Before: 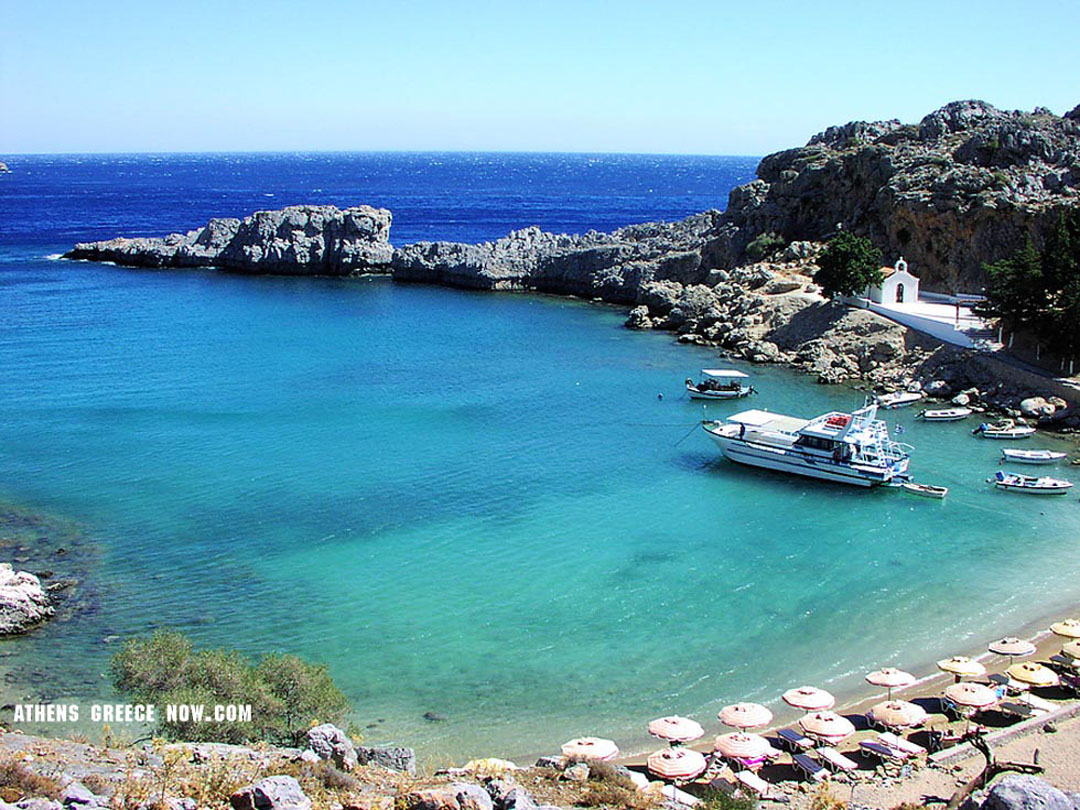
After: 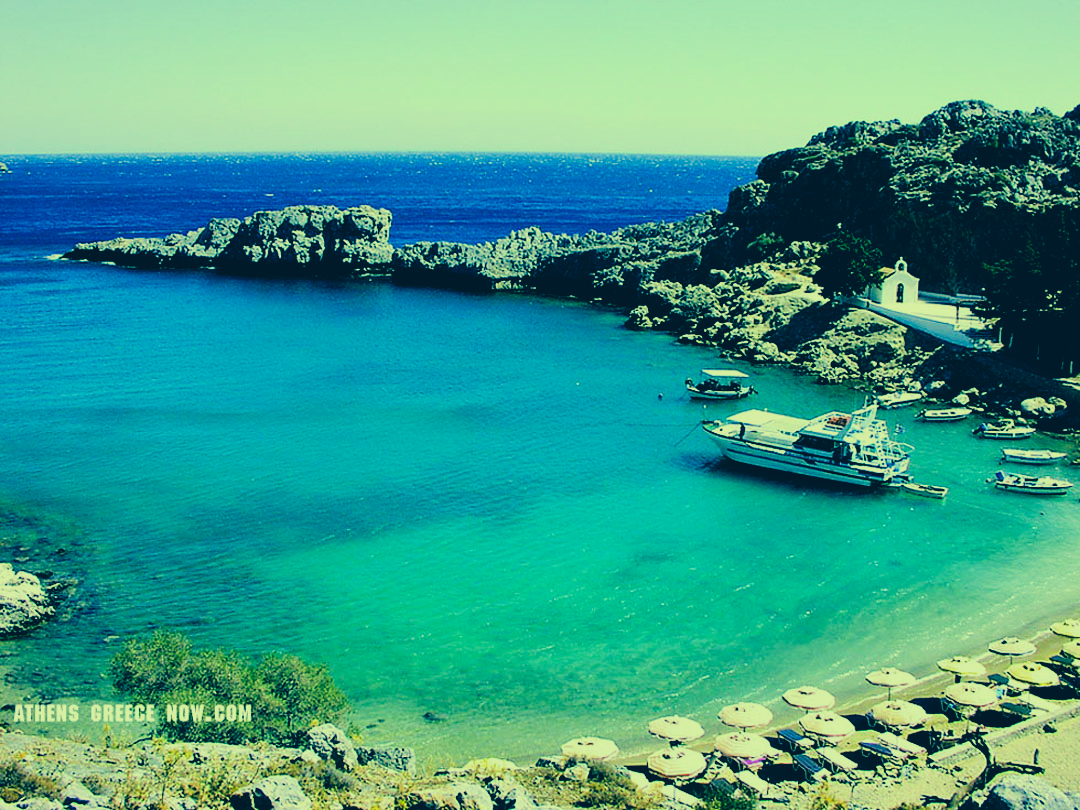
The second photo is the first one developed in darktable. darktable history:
white balance: emerald 1
color correction: highlights a* -15.58, highlights b* 40, shadows a* -40, shadows b* -26.18
filmic rgb: black relative exposure -5 EV, hardness 2.88, contrast 1.4, highlights saturation mix -30%
